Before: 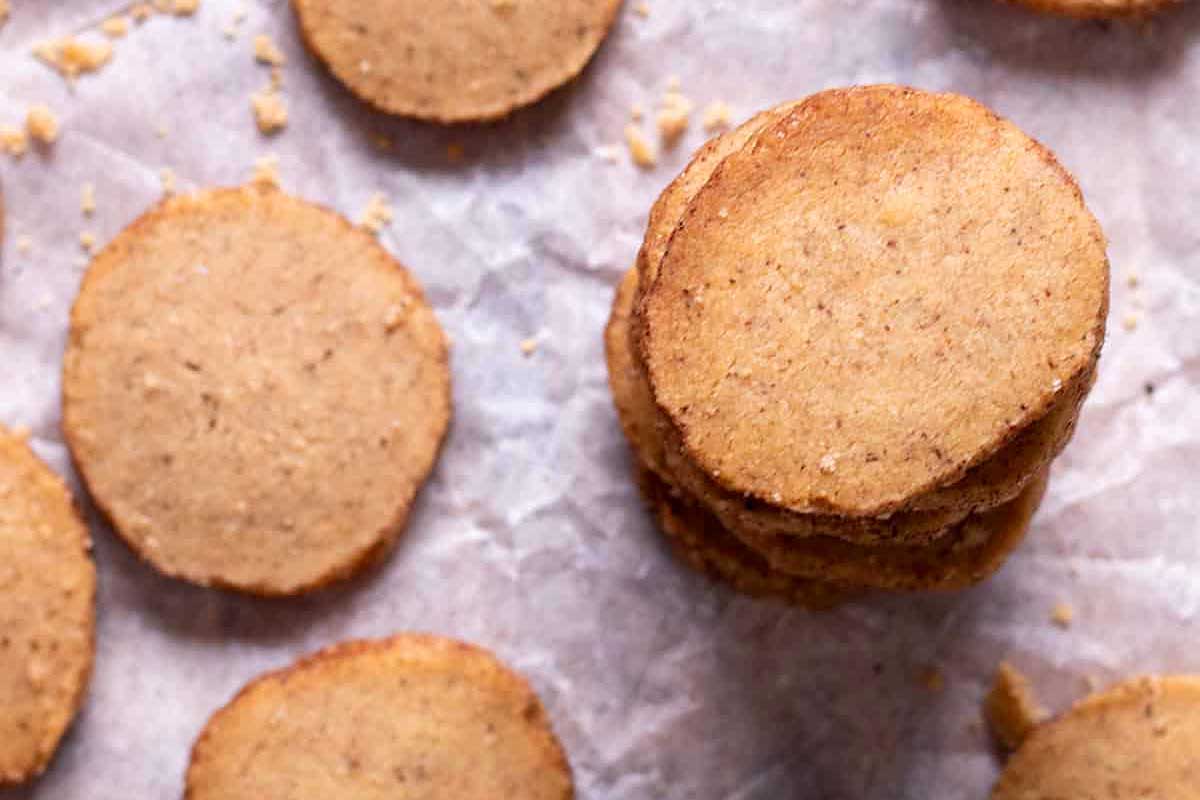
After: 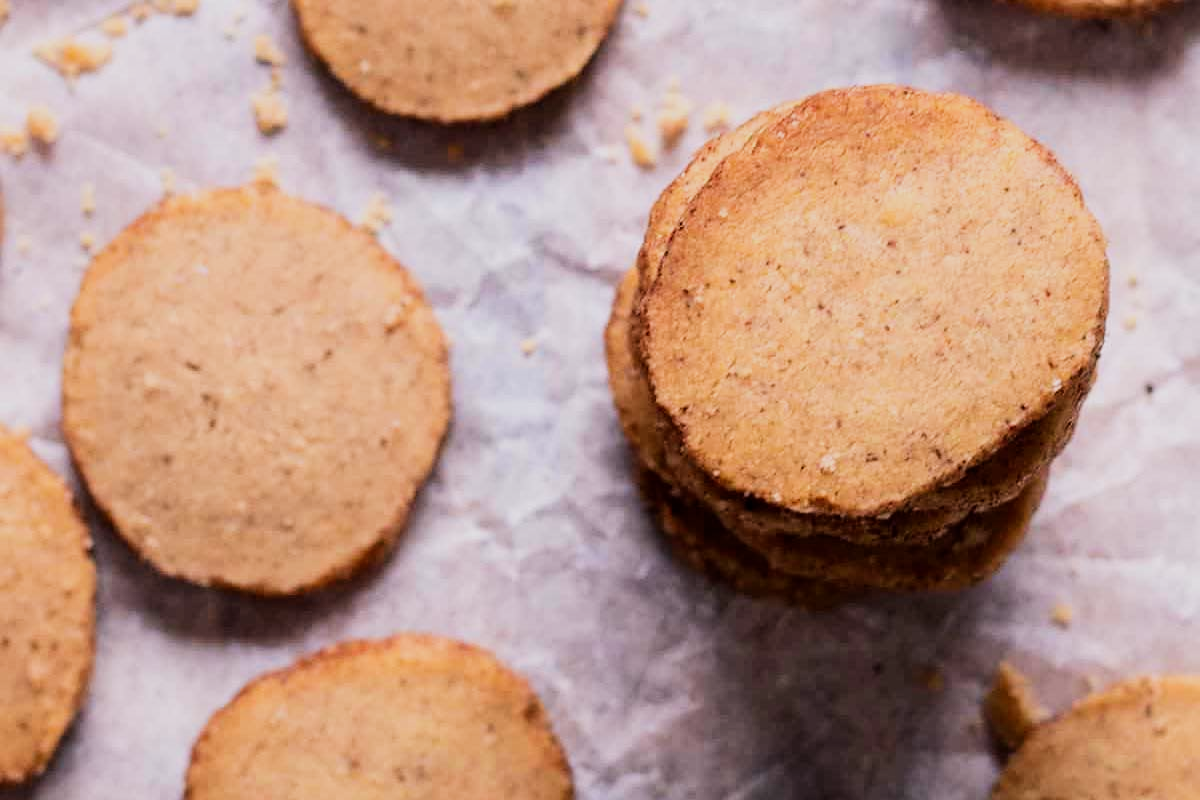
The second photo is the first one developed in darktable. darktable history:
filmic rgb: black relative exposure -7.5 EV, white relative exposure 5 EV, hardness 3.31, contrast 1.3, contrast in shadows safe
exposure: compensate highlight preservation false
